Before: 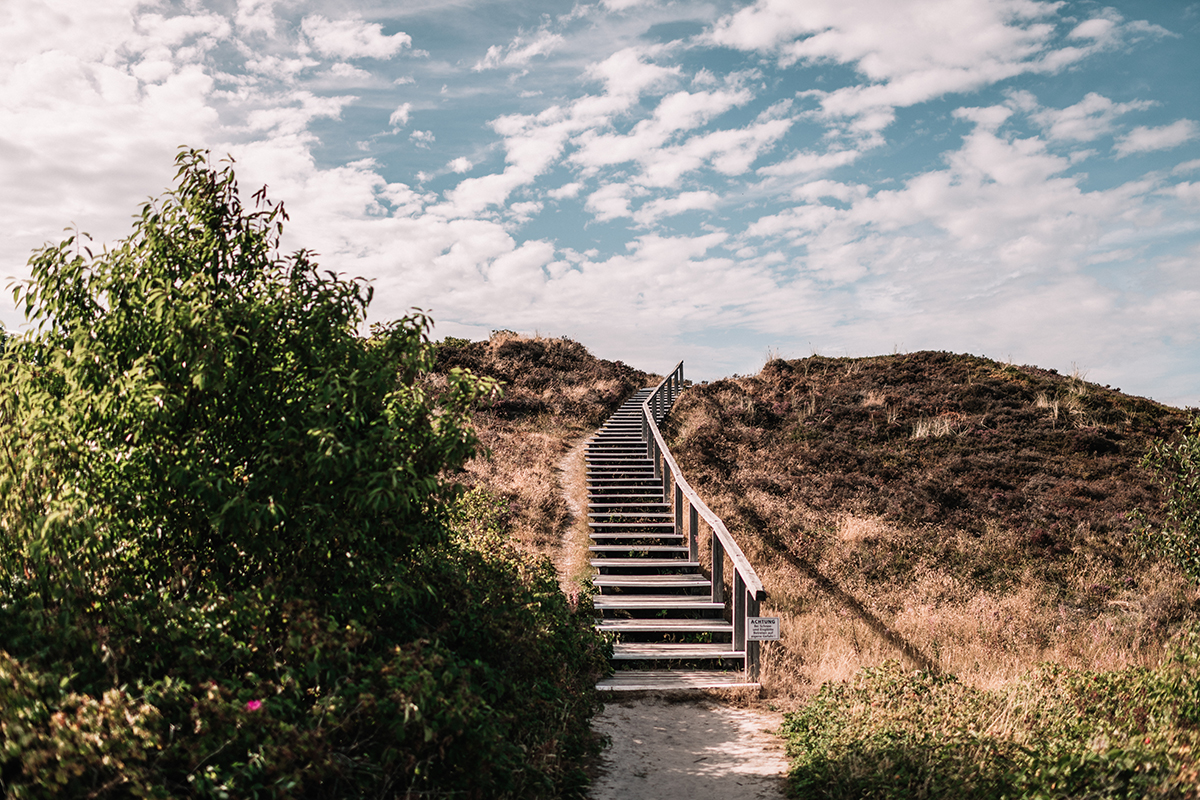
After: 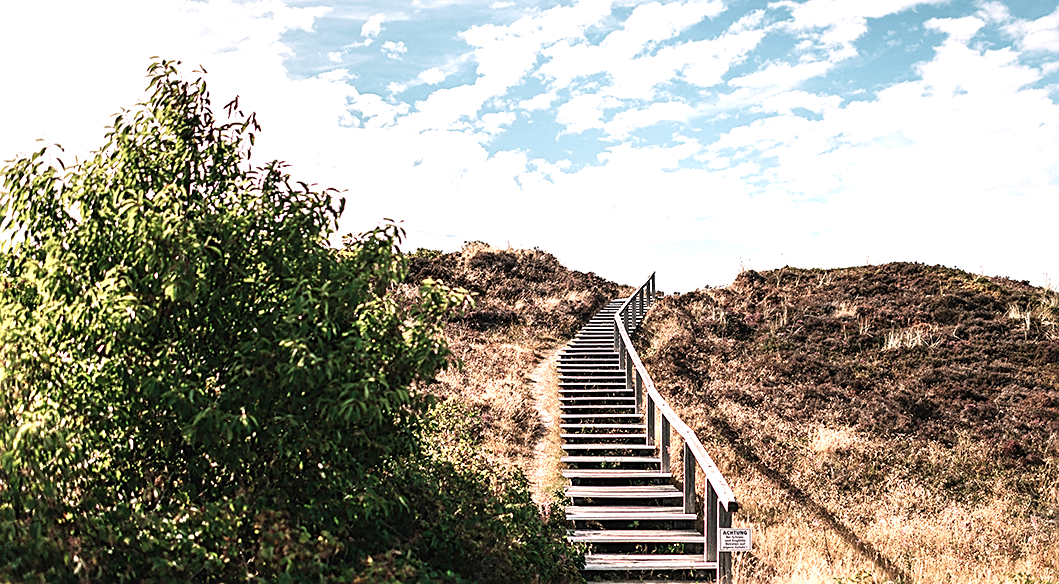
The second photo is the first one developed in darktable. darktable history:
exposure: exposure 0.922 EV, compensate highlight preservation false
crop and rotate: left 2.395%, top 11.174%, right 9.344%, bottom 15.742%
sharpen: on, module defaults
